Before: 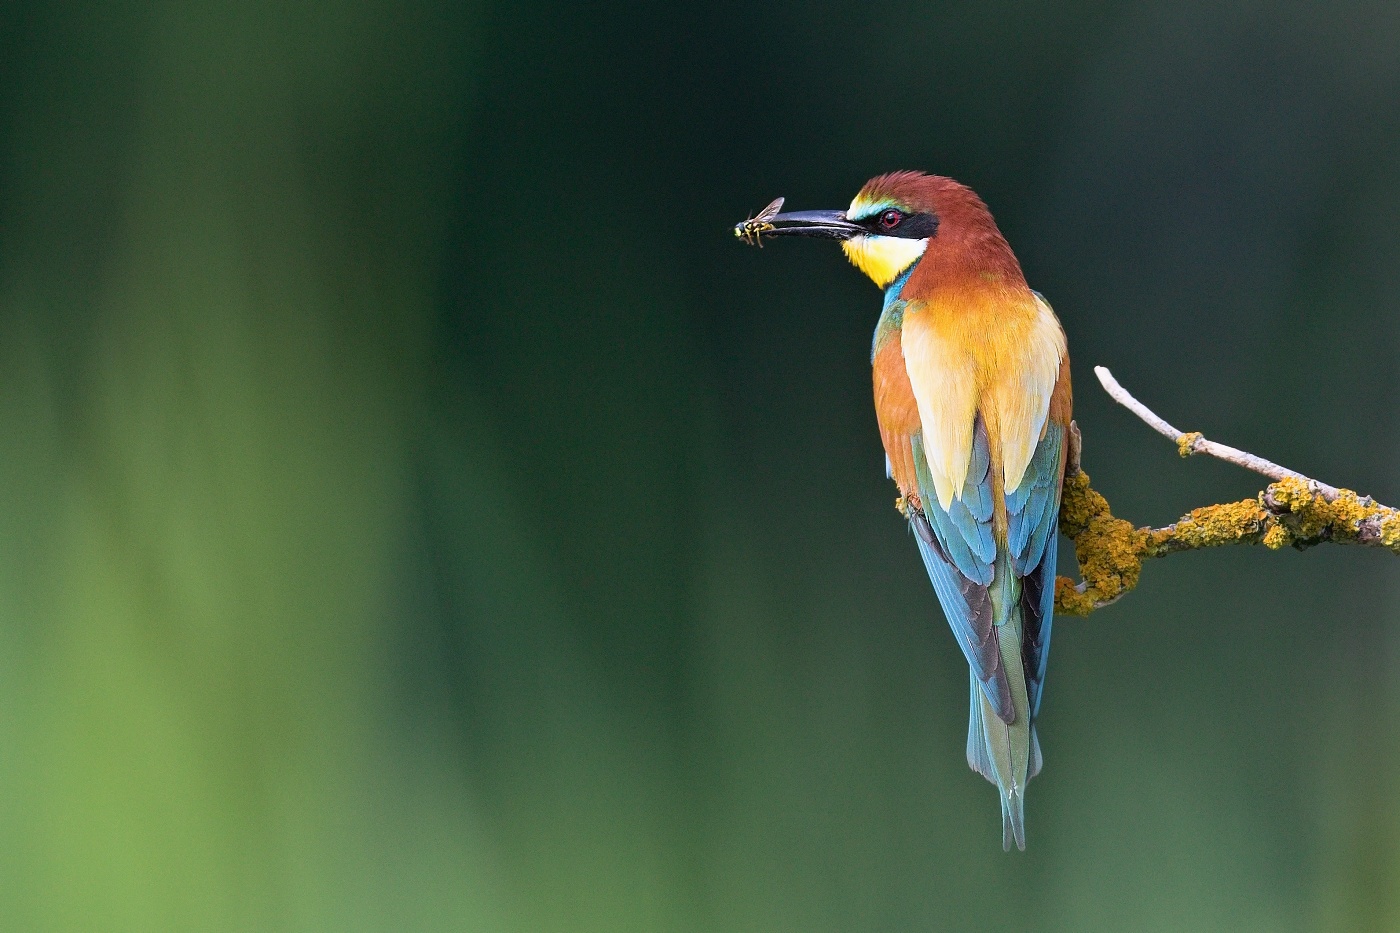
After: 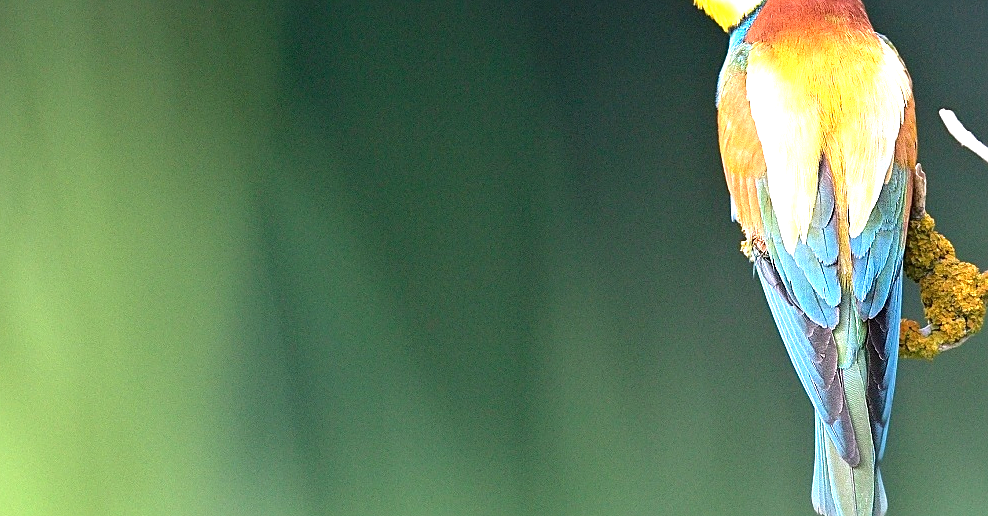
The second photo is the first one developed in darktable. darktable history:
exposure: black level correction 0, exposure 1.2 EV, compensate highlight preservation false
crop: left 11.123%, top 27.61%, right 18.3%, bottom 17.034%
sharpen: on, module defaults
